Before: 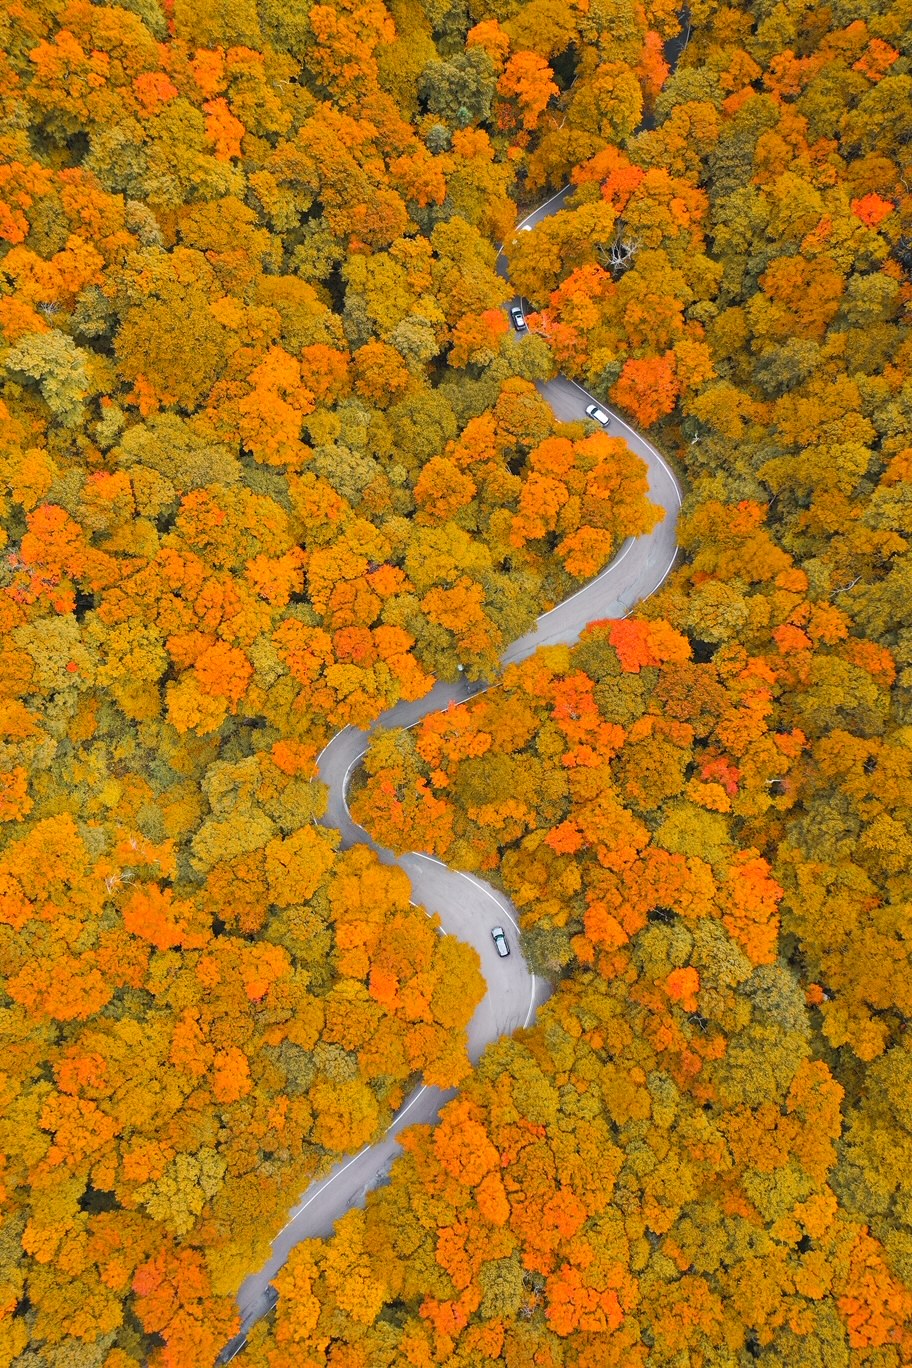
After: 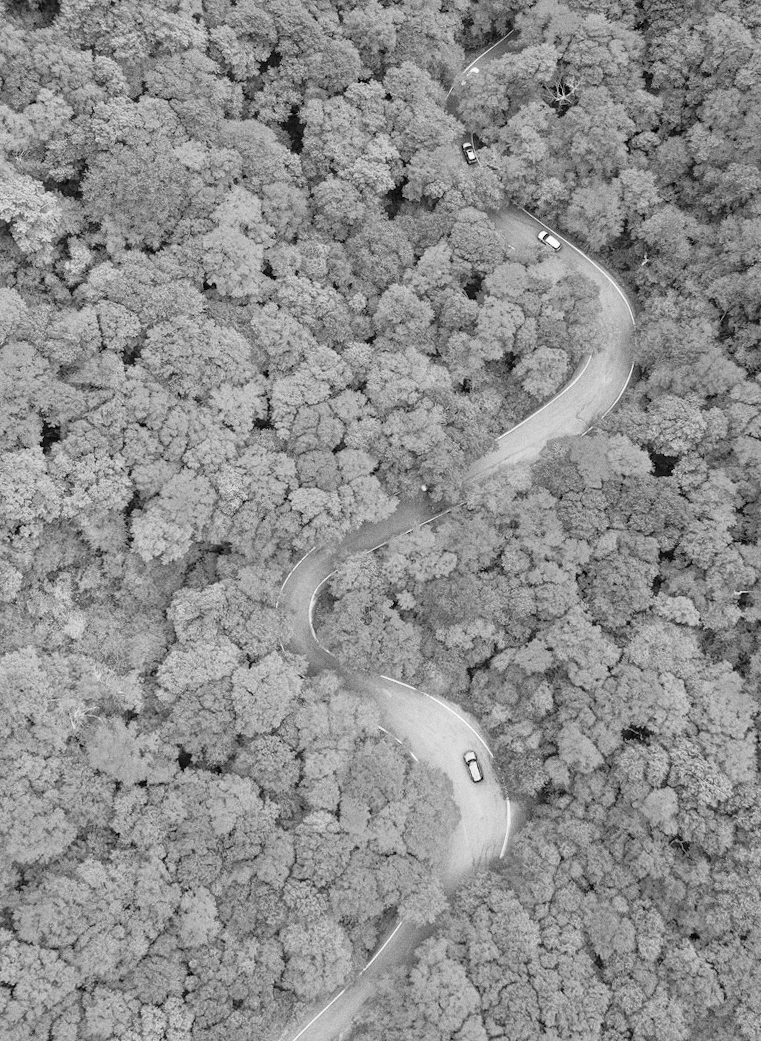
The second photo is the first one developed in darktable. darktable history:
monochrome: on, module defaults
grain: coarseness 22.88 ISO
tone curve: curves: ch0 [(0, 0.009) (0.105, 0.08) (0.195, 0.18) (0.283, 0.316) (0.384, 0.434) (0.485, 0.531) (0.638, 0.69) (0.81, 0.872) (1, 0.977)]; ch1 [(0, 0) (0.161, 0.092) (0.35, 0.33) (0.379, 0.401) (0.456, 0.469) (0.502, 0.5) (0.525, 0.518) (0.586, 0.617) (0.635, 0.655) (1, 1)]; ch2 [(0, 0) (0.371, 0.362) (0.437, 0.437) (0.48, 0.49) (0.53, 0.515) (0.56, 0.571) (0.622, 0.606) (1, 1)], color space Lab, independent channels, preserve colors none
crop: top 7.49%, right 9.717%, bottom 11.943%
rotate and perspective: rotation -1.68°, lens shift (vertical) -0.146, crop left 0.049, crop right 0.912, crop top 0.032, crop bottom 0.96
local contrast: highlights 100%, shadows 100%, detail 120%, midtone range 0.2
exposure: black level correction 0, compensate exposure bias true, compensate highlight preservation false
